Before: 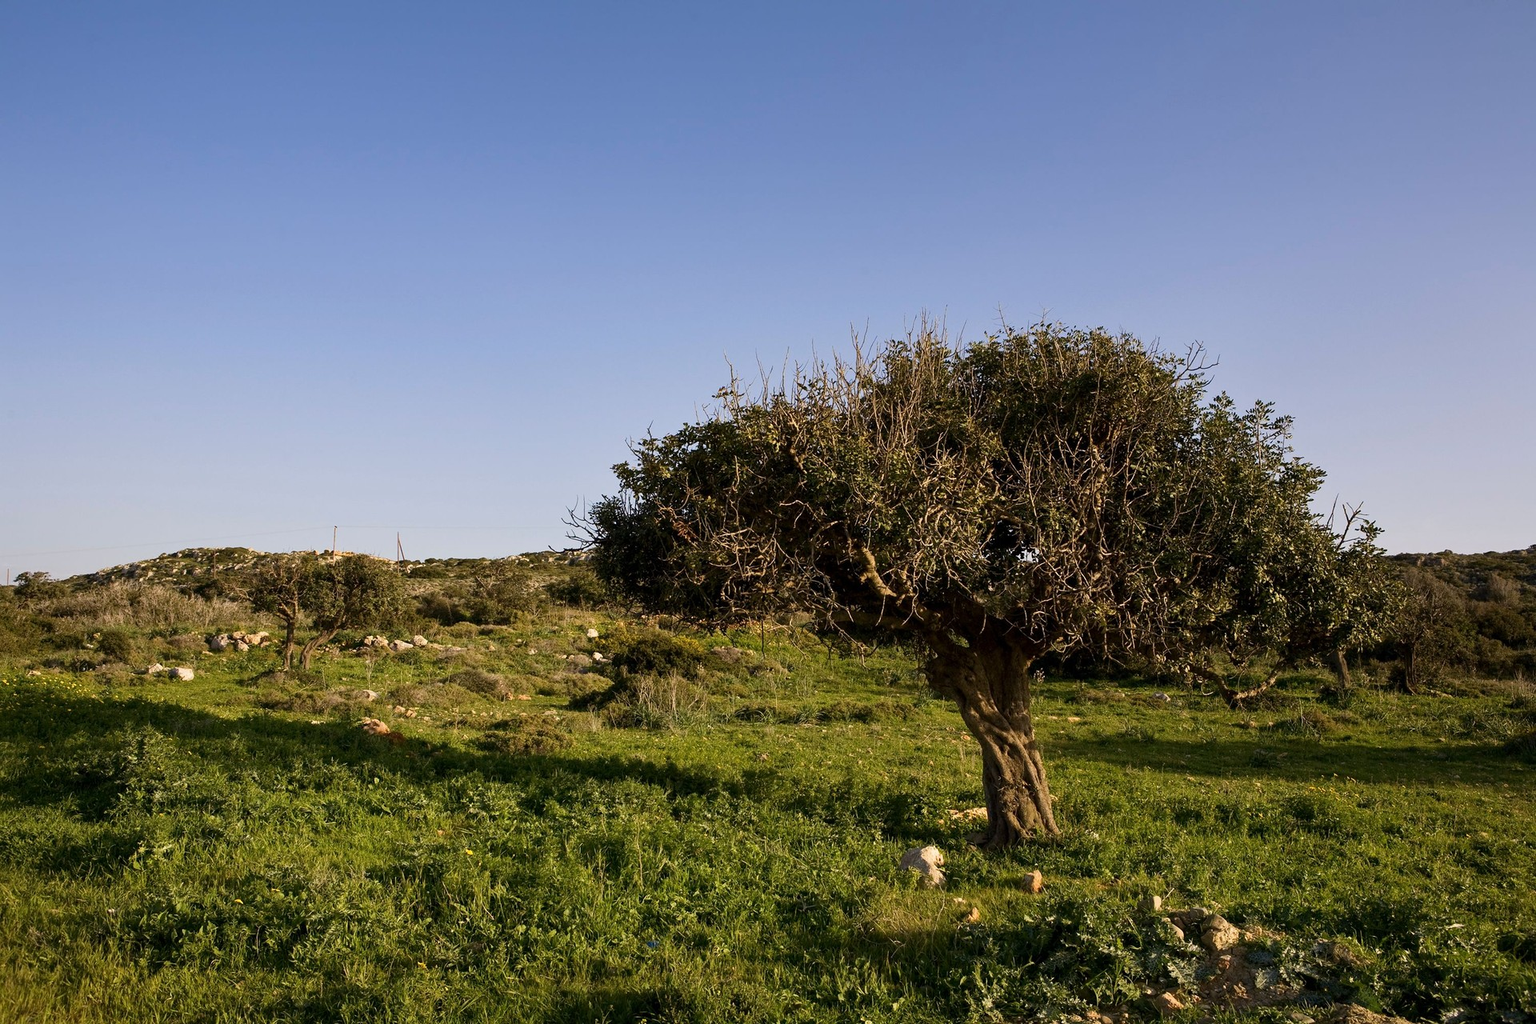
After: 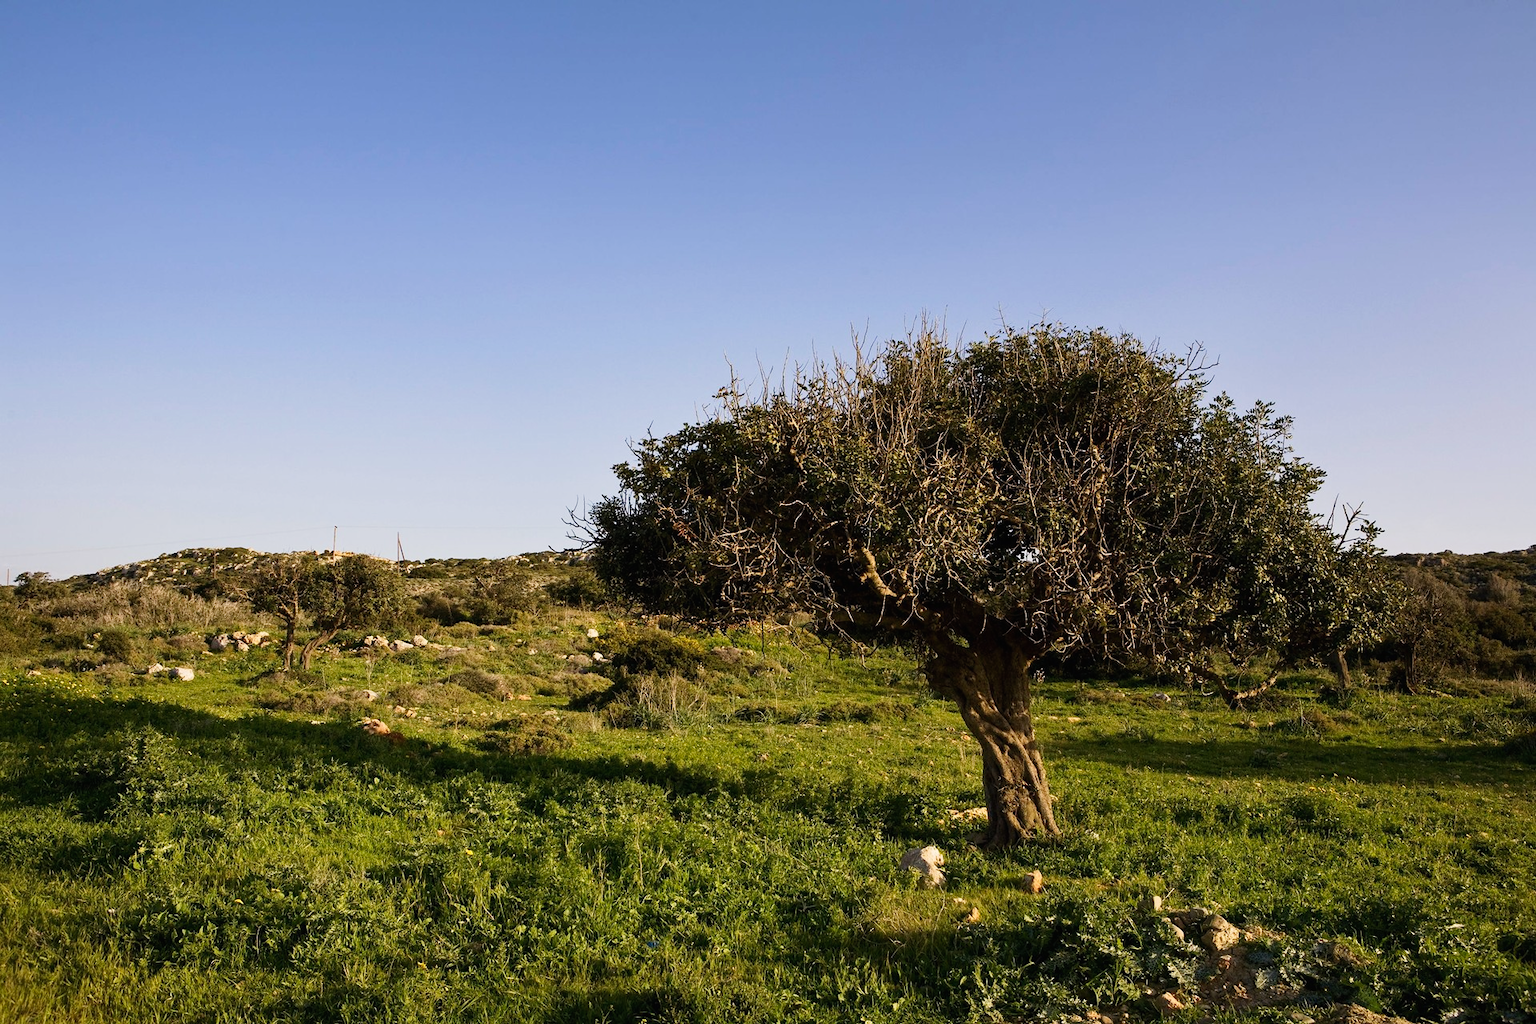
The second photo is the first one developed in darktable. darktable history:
tone curve: curves: ch0 [(0, 0.009) (0.037, 0.035) (0.131, 0.126) (0.275, 0.28) (0.476, 0.514) (0.617, 0.667) (0.704, 0.759) (0.813, 0.863) (0.911, 0.931) (0.997, 1)]; ch1 [(0, 0) (0.318, 0.271) (0.444, 0.438) (0.493, 0.496) (0.508, 0.5) (0.534, 0.535) (0.57, 0.582) (0.65, 0.664) (0.746, 0.764) (1, 1)]; ch2 [(0, 0) (0.246, 0.24) (0.36, 0.381) (0.415, 0.434) (0.476, 0.492) (0.502, 0.499) (0.522, 0.518) (0.533, 0.534) (0.586, 0.598) (0.634, 0.643) (0.706, 0.717) (0.853, 0.83) (1, 0.951)], preserve colors none
